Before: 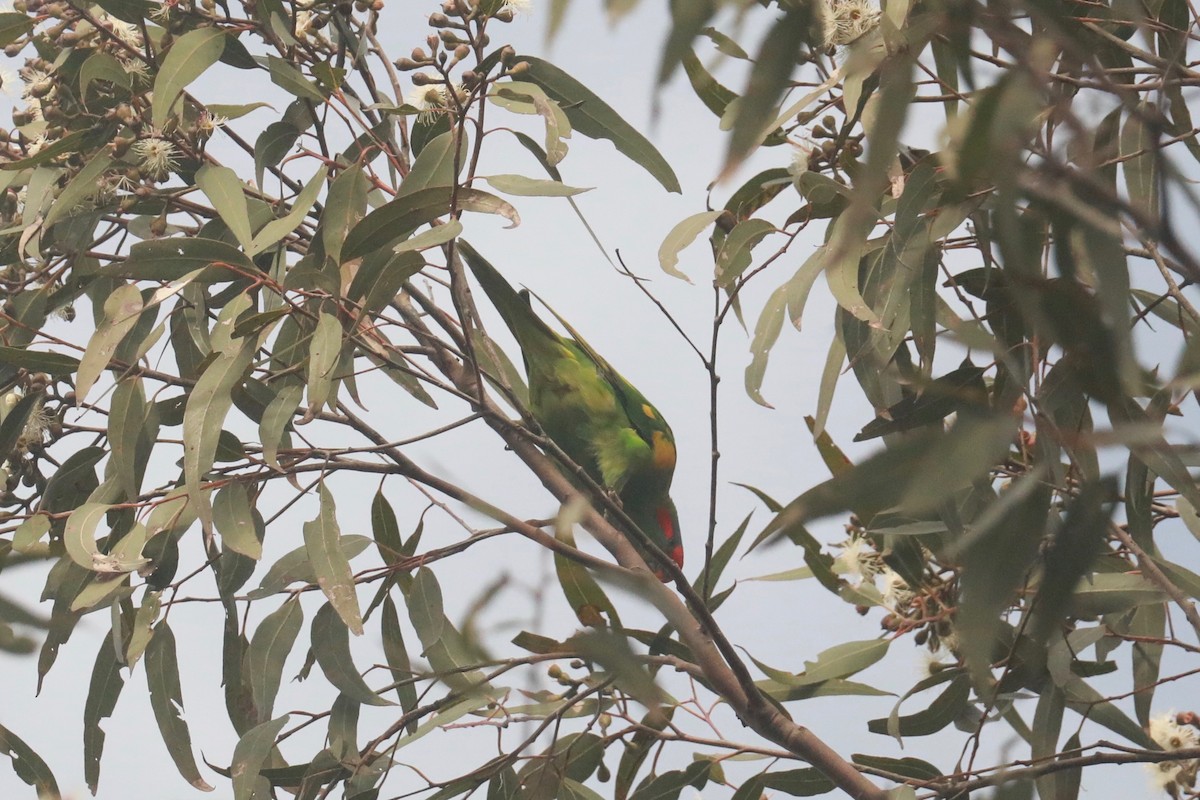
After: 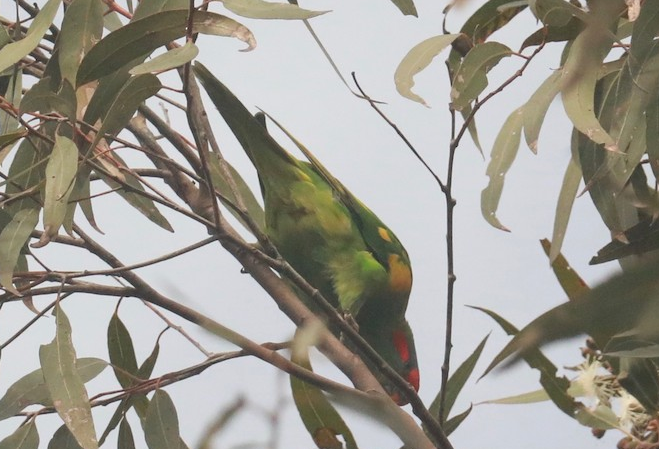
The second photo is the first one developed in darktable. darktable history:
crop and rotate: left 22.037%, top 22.205%, right 23.02%, bottom 21.606%
